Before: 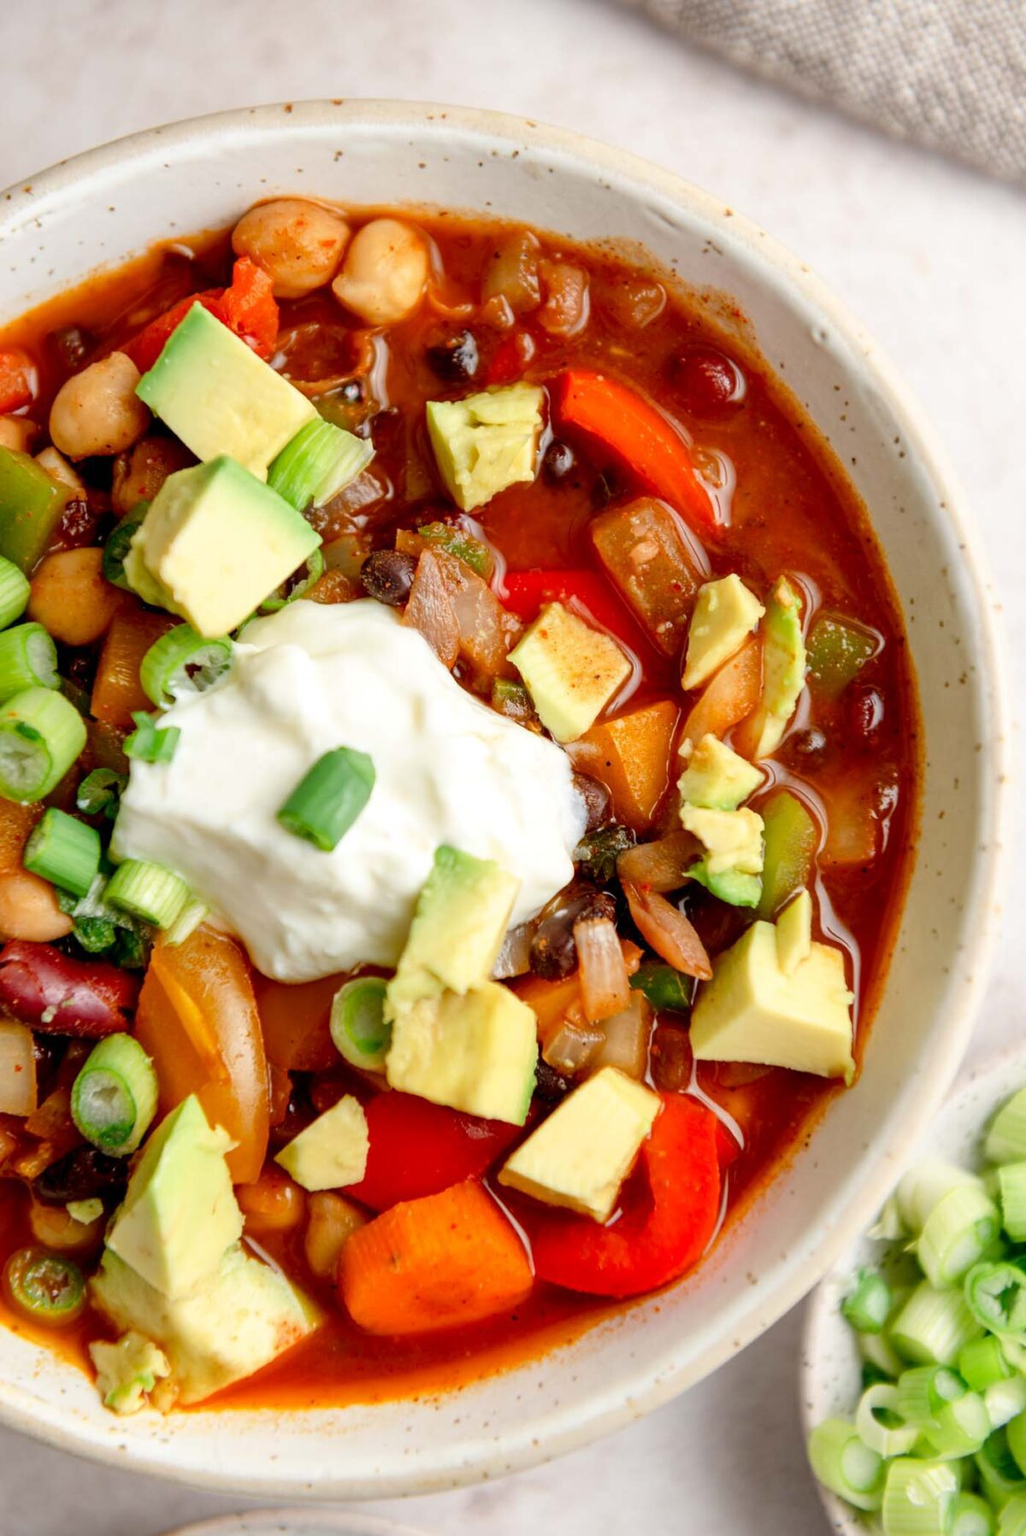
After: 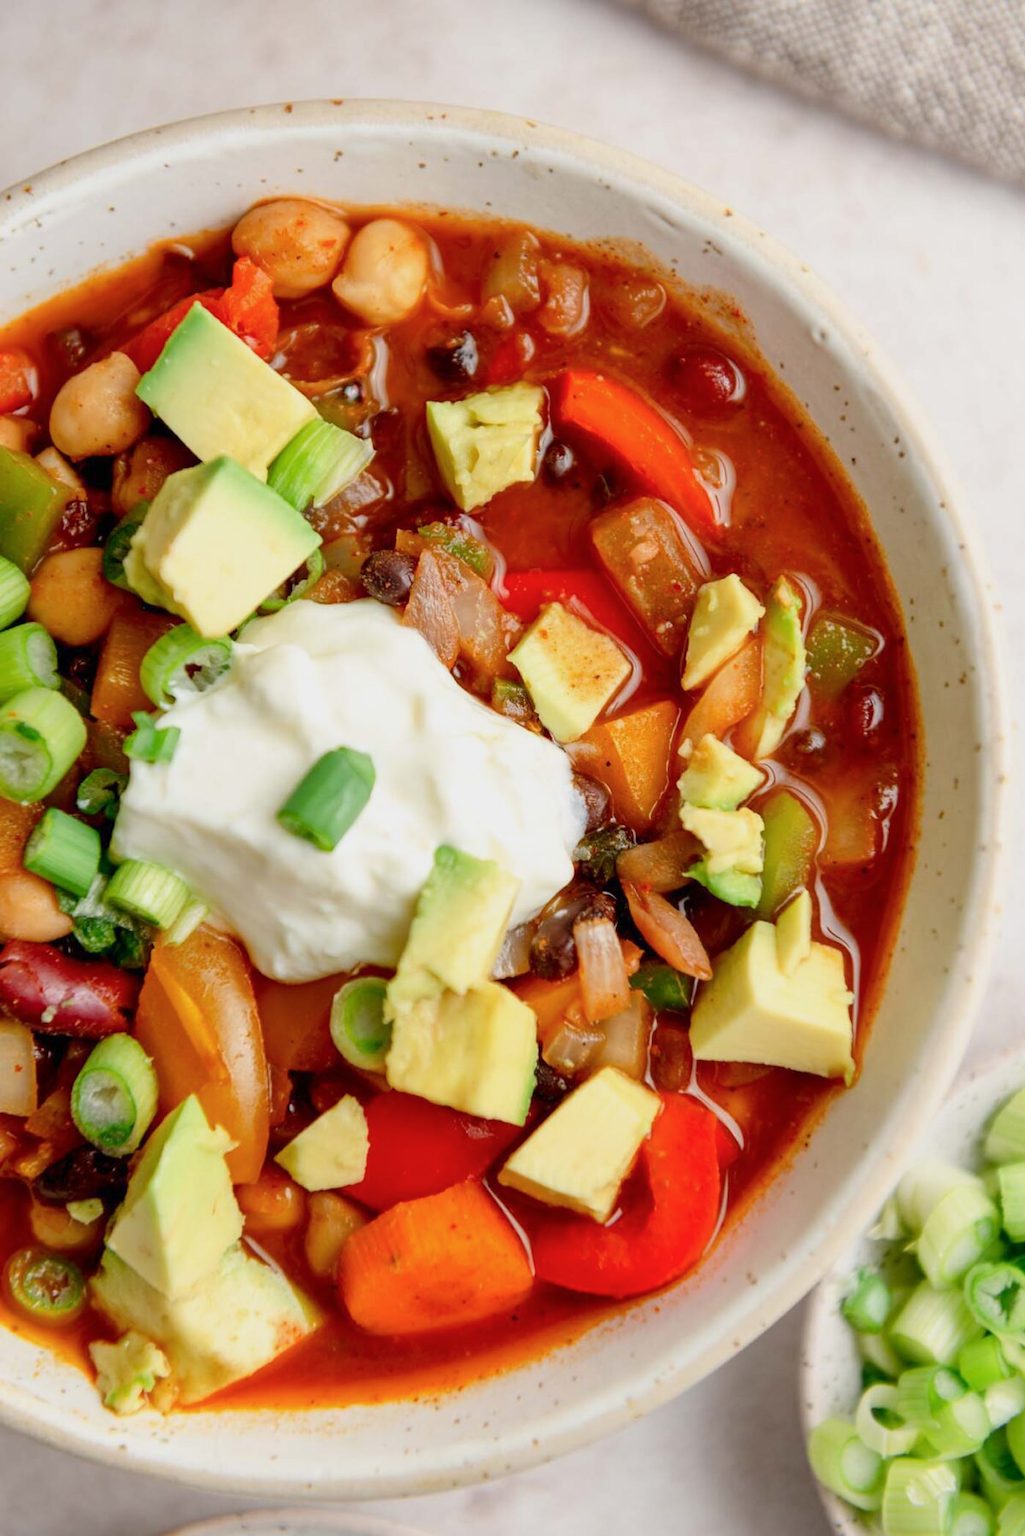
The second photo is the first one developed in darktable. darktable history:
color balance rgb: contrast -10%
contrast brightness saturation: contrast 0.05
